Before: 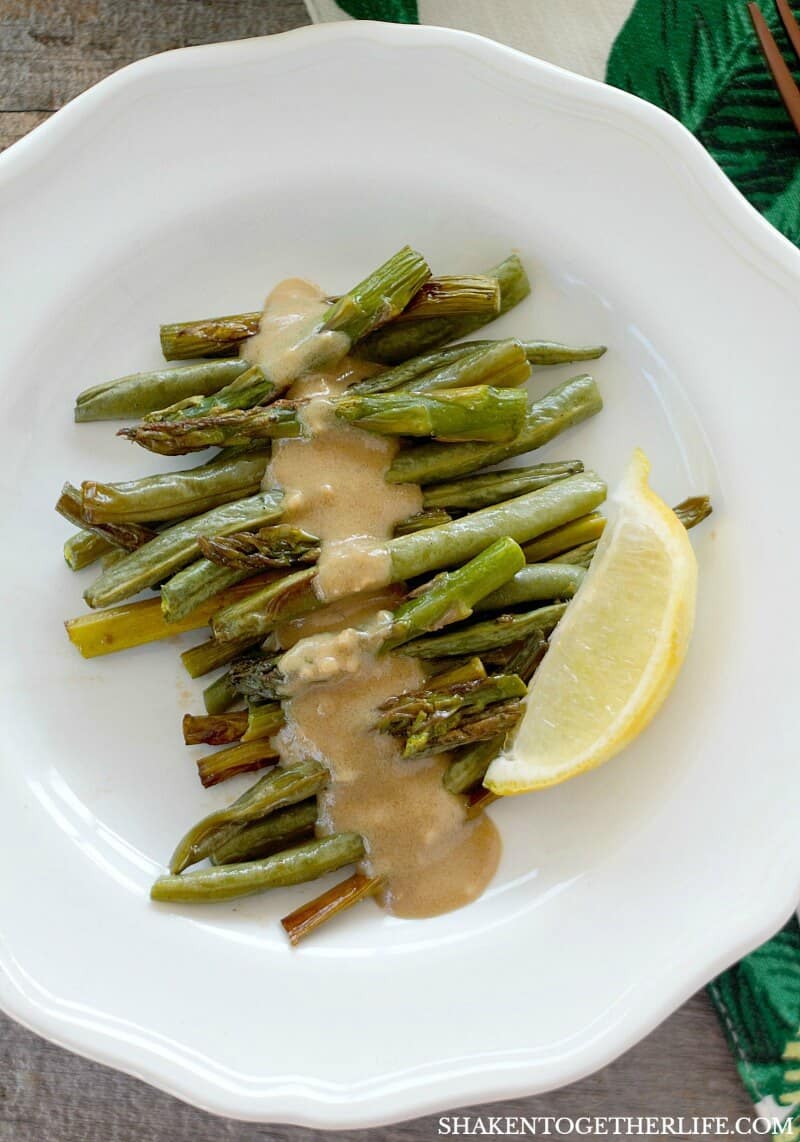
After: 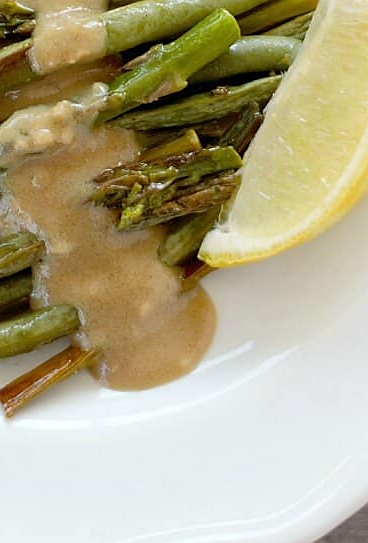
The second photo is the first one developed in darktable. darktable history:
crop: left 35.724%, top 46.294%, right 18.2%, bottom 6.079%
sharpen: radius 1.57, amount 0.368, threshold 1.426
